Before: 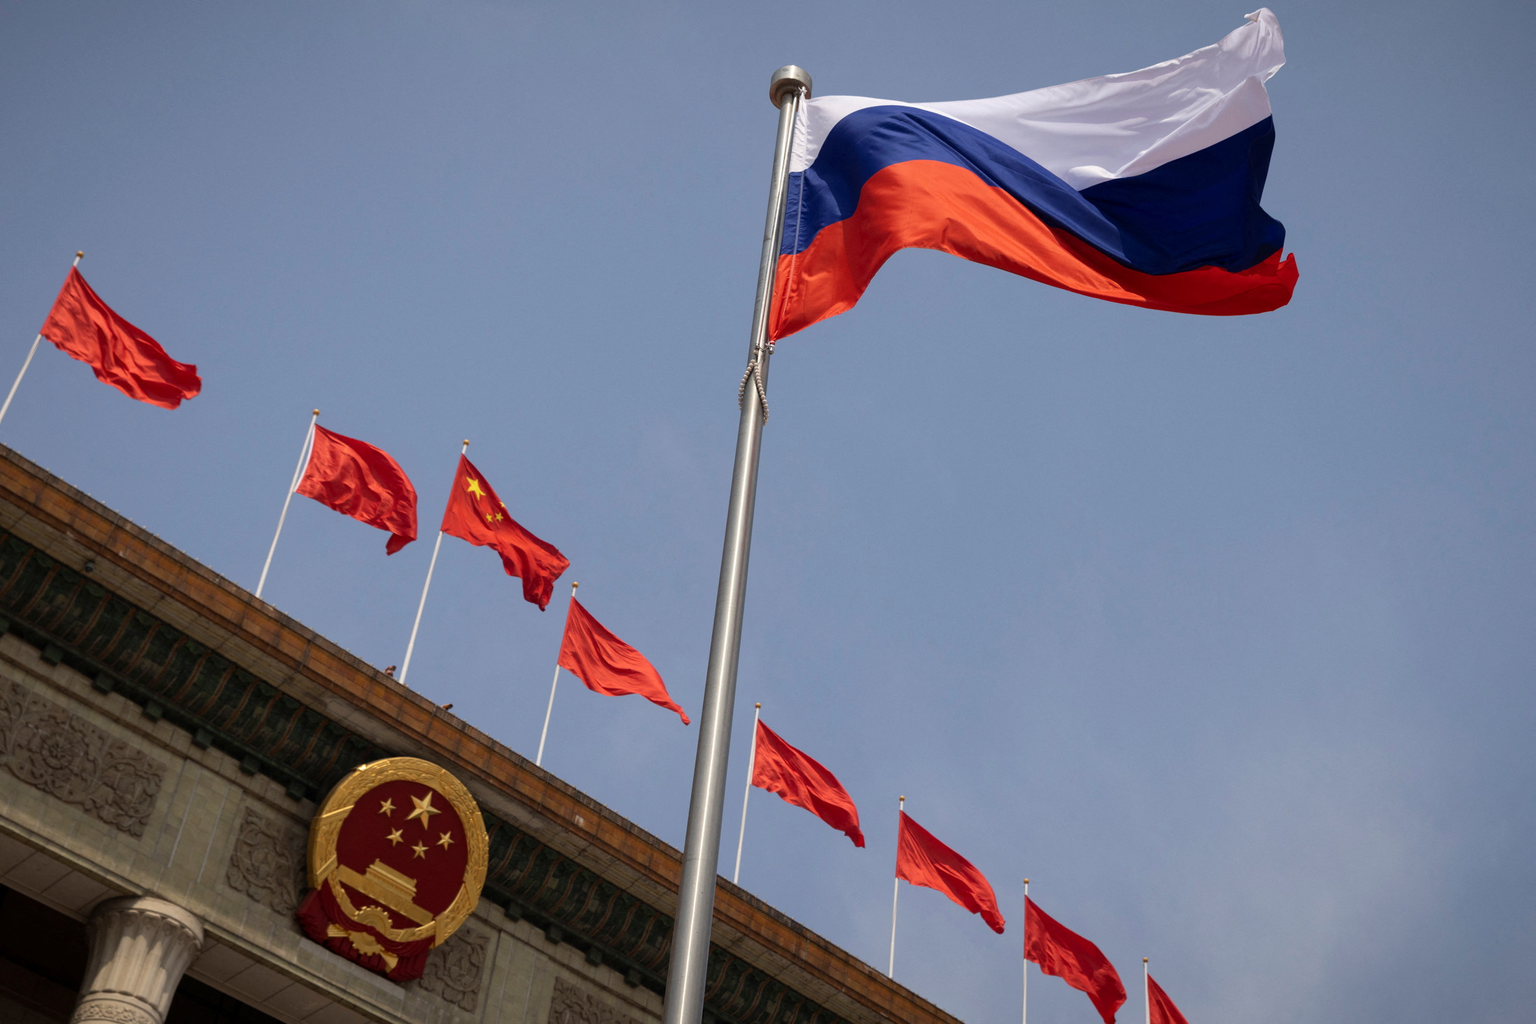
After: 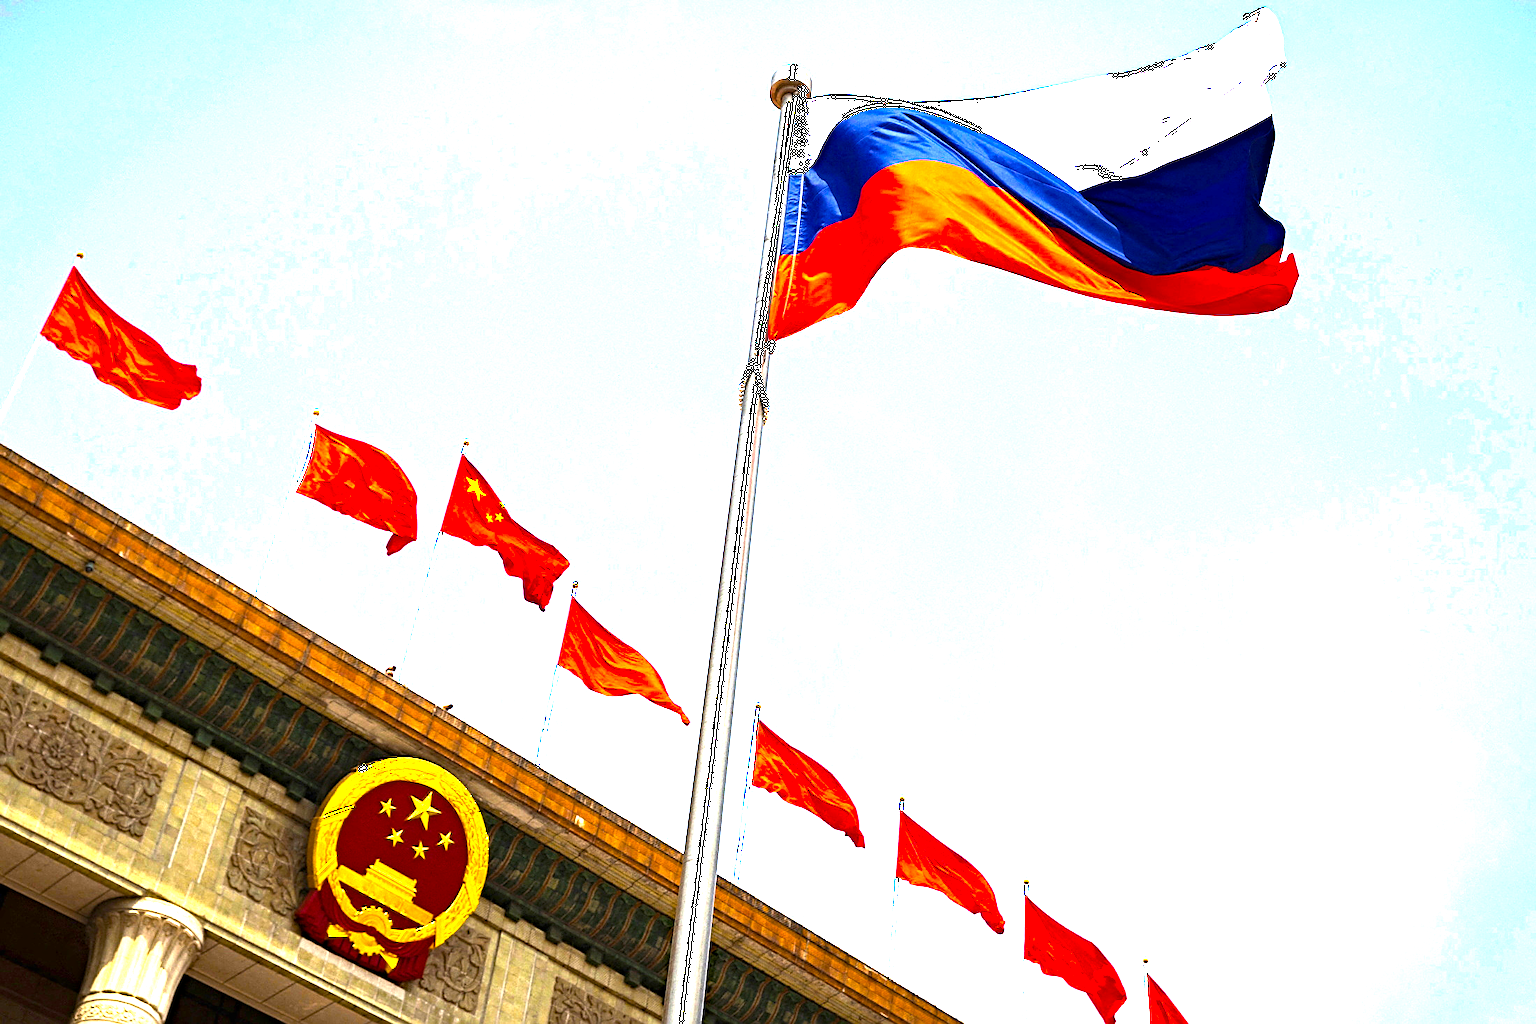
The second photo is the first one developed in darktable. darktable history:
haze removal: strength 0.29, distance 0.25, compatibility mode true, adaptive false
color balance rgb: perceptual saturation grading › global saturation 25%, perceptual brilliance grading › global brilliance 35%, perceptual brilliance grading › highlights 50%, perceptual brilliance grading › mid-tones 60%, perceptual brilliance grading › shadows 35%, global vibrance 20%
exposure: black level correction 0, exposure 0.5 EV, compensate highlight preservation false
sharpen: on, module defaults
